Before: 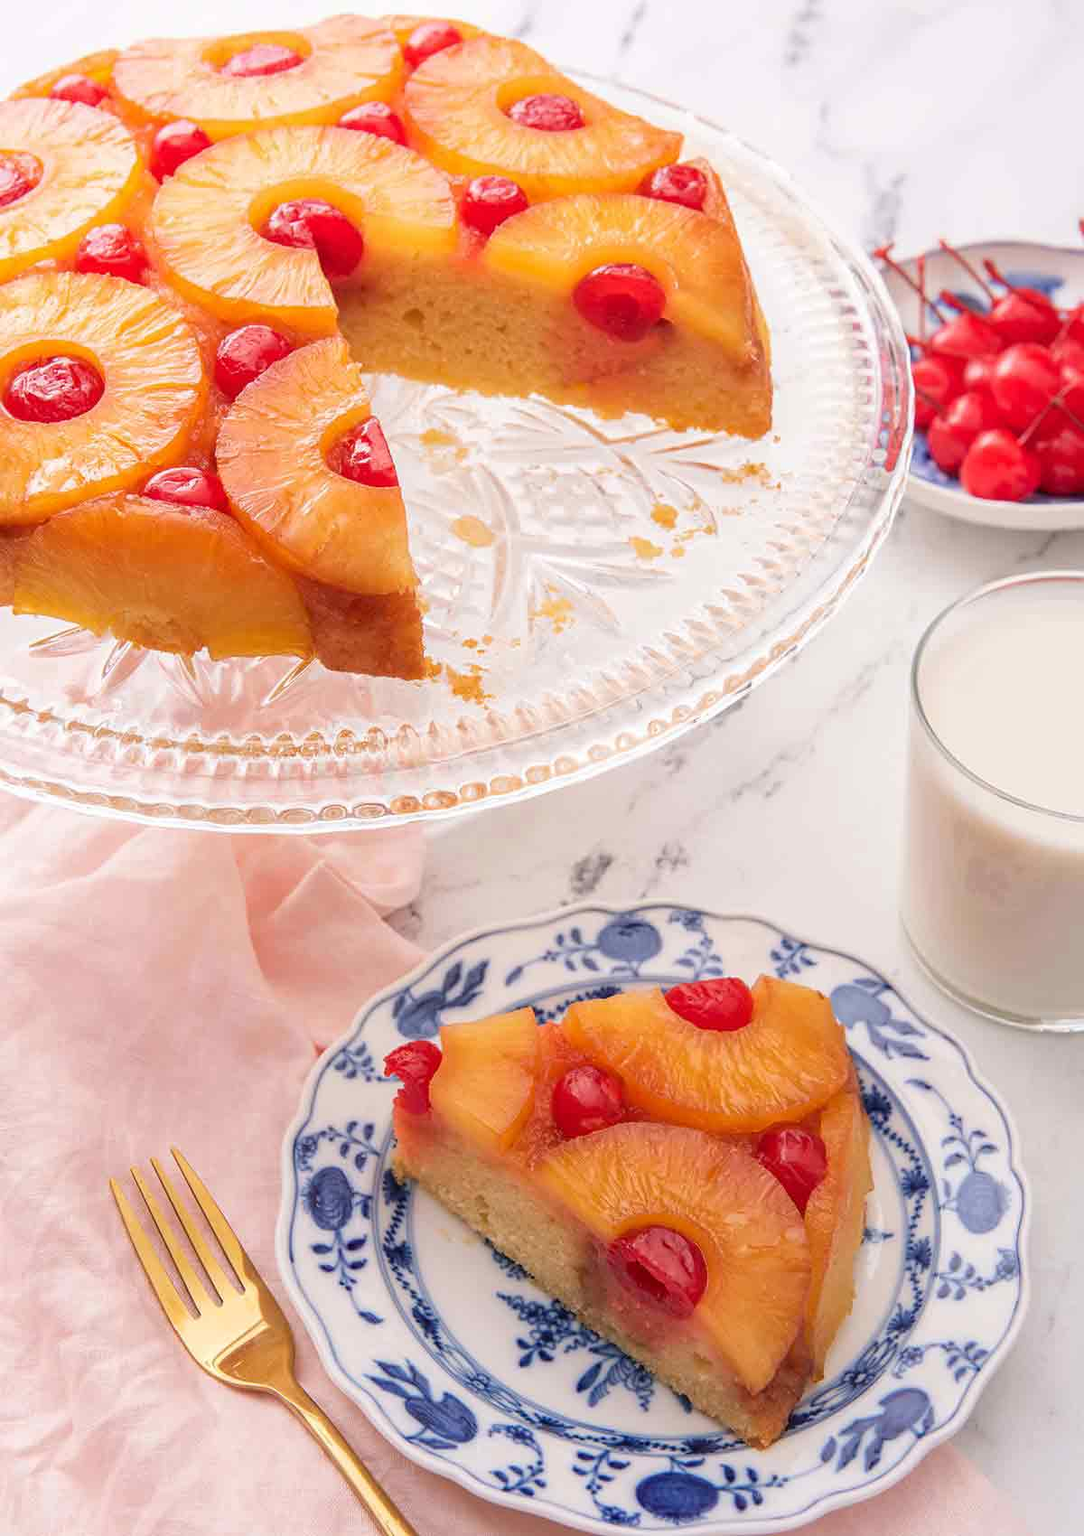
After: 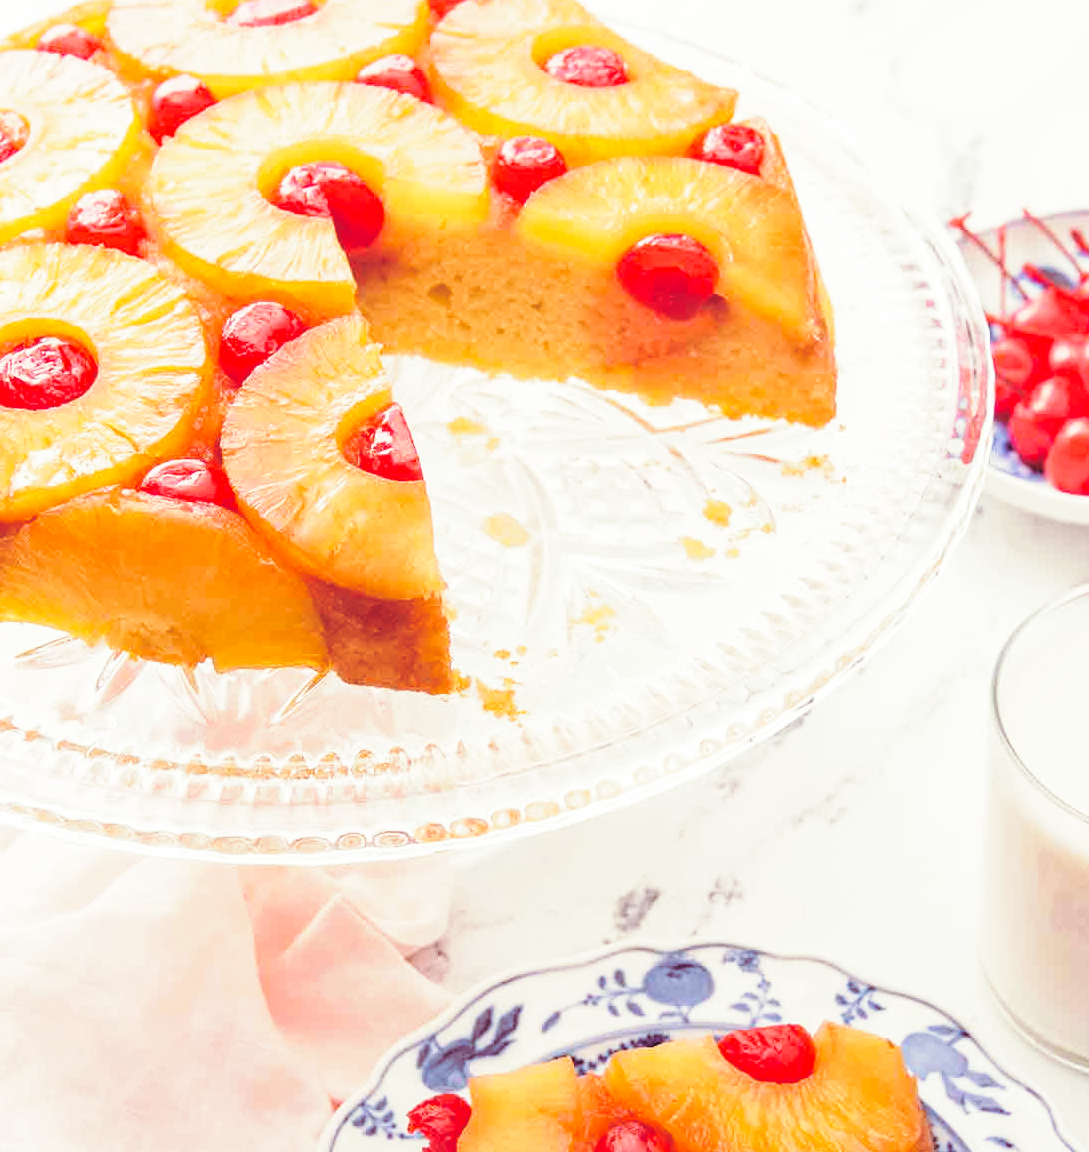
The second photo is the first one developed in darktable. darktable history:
split-toning: on, module defaults
base curve: curves: ch0 [(0, 0) (0.028, 0.03) (0.121, 0.232) (0.46, 0.748) (0.859, 0.968) (1, 1)], preserve colors none
crop: left 1.509%, top 3.452%, right 7.696%, bottom 28.452%
